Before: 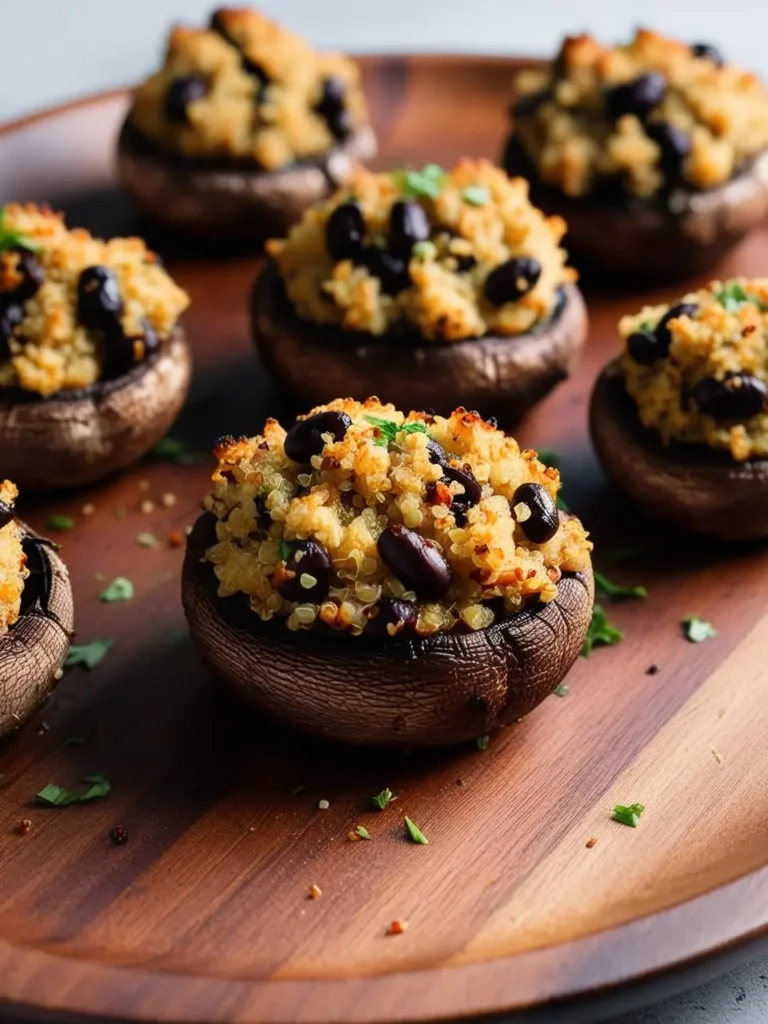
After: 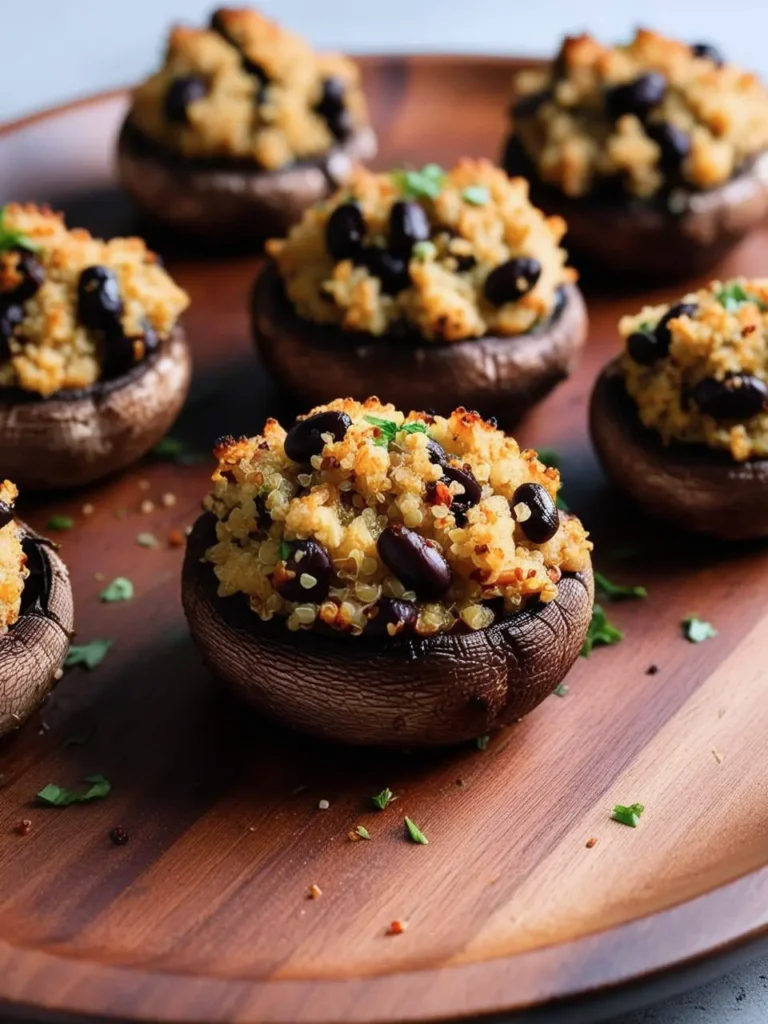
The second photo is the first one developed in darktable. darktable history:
color correction: highlights a* -0.783, highlights b* -8.18
